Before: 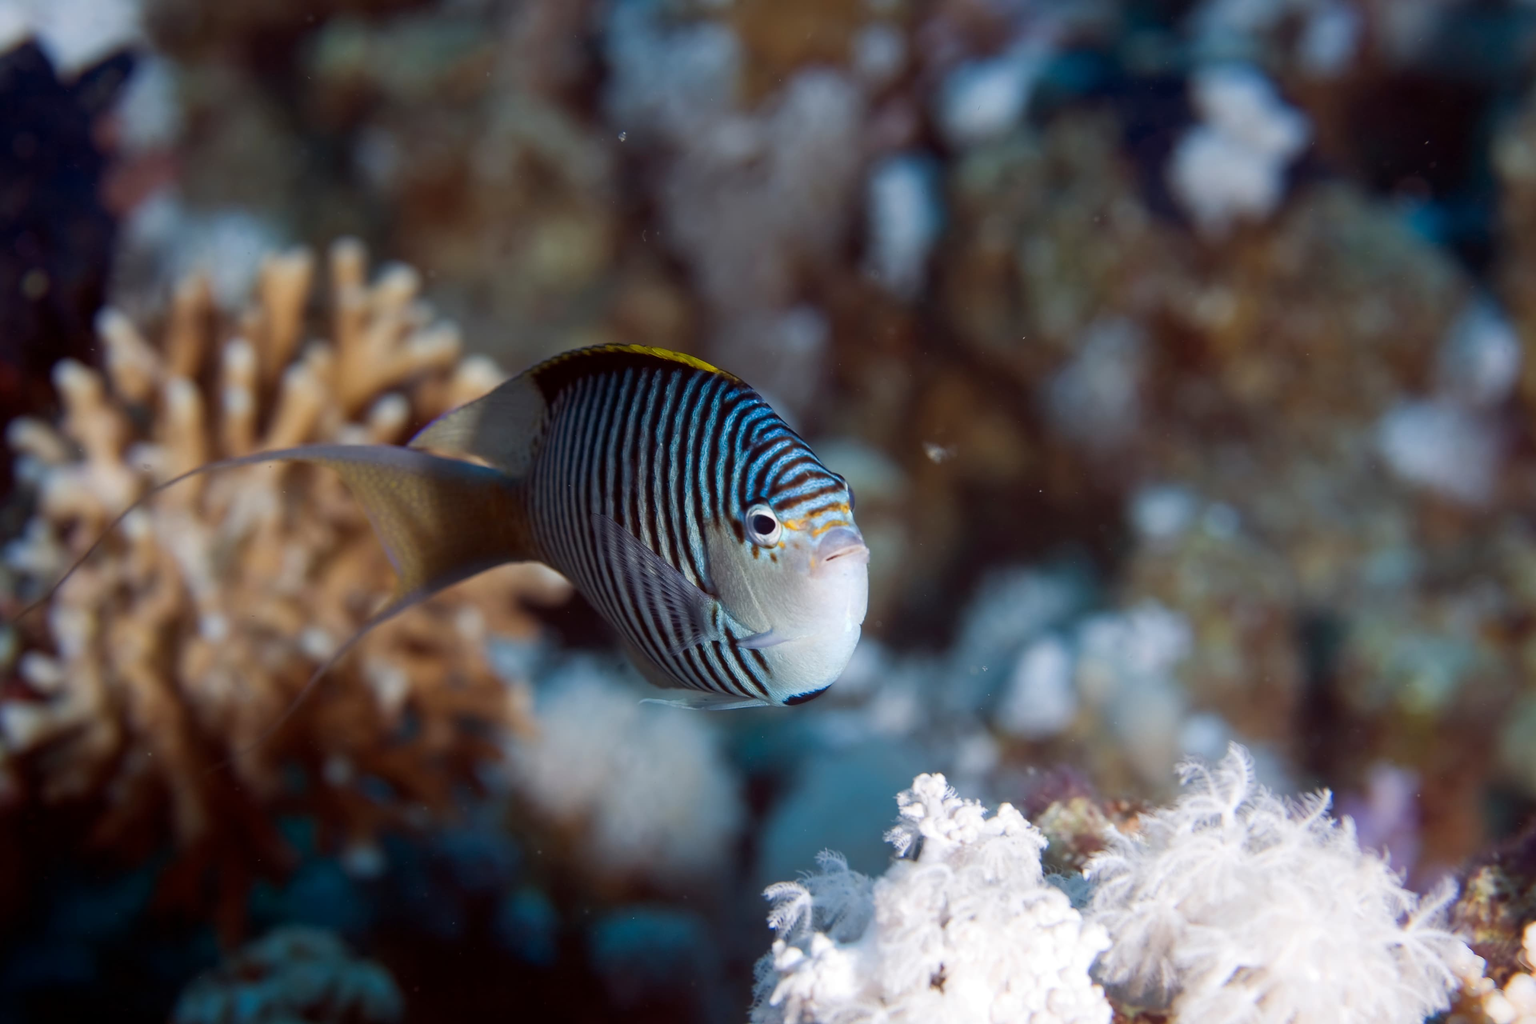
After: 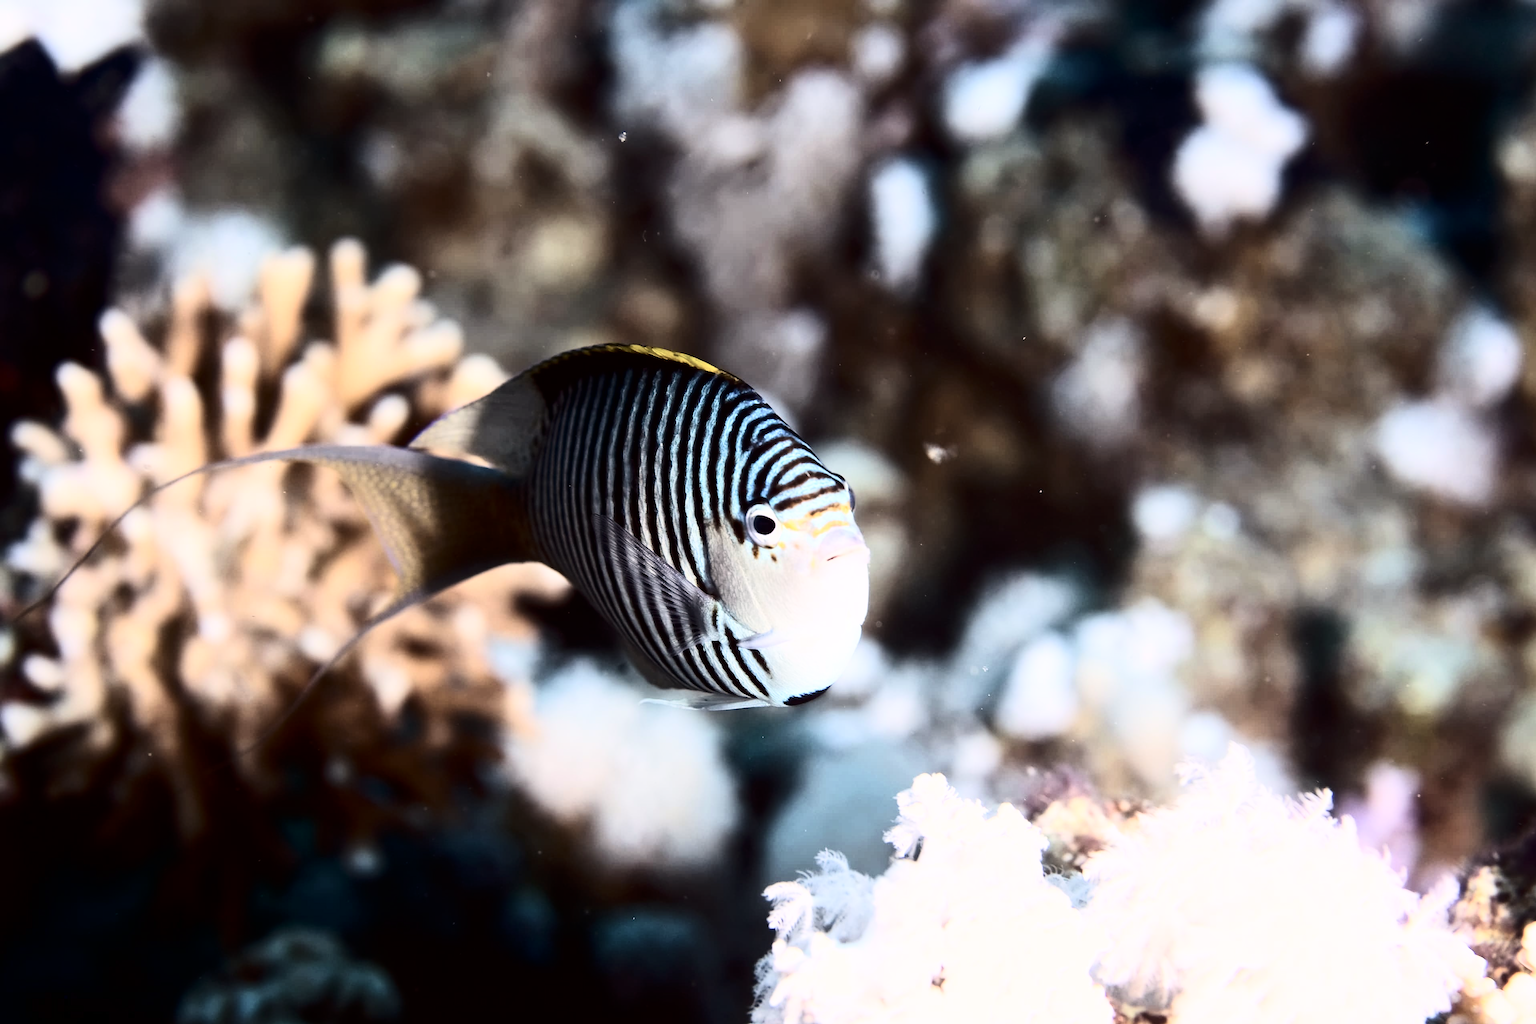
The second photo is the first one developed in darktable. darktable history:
base curve: curves: ch0 [(0, 0) (0.007, 0.004) (0.027, 0.03) (0.046, 0.07) (0.207, 0.54) (0.442, 0.872) (0.673, 0.972) (1, 1)]
color correction: highlights a* 5.54, highlights b* 5.21, saturation 0.665
contrast brightness saturation: contrast 0.285
